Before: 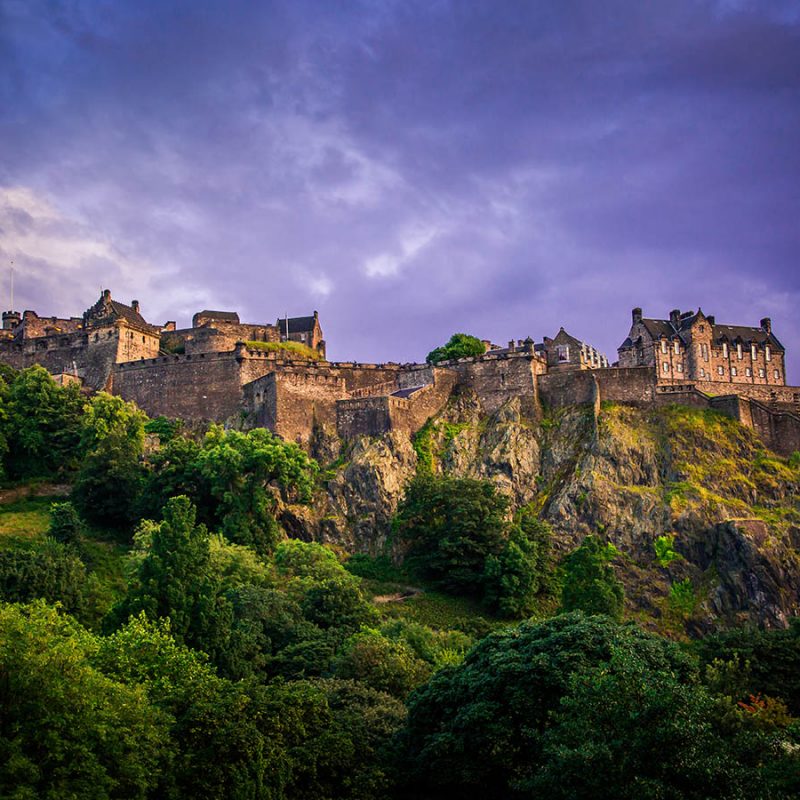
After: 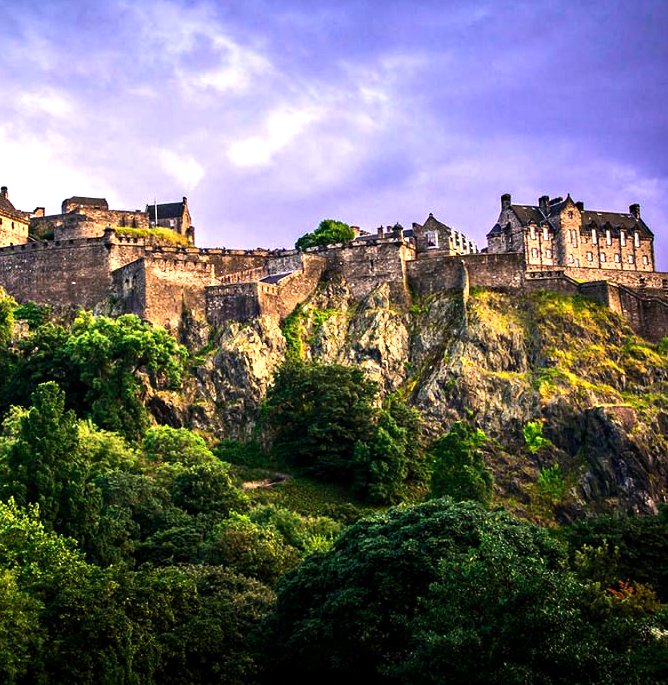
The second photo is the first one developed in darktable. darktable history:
exposure: black level correction 0.001, exposure 0.498 EV, compensate exposure bias true, compensate highlight preservation false
haze removal: compatibility mode true, adaptive false
crop: left 16.407%, top 14.325%
tone equalizer: -8 EV -0.711 EV, -7 EV -0.685 EV, -6 EV -0.616 EV, -5 EV -0.386 EV, -3 EV 0.405 EV, -2 EV 0.6 EV, -1 EV 0.687 EV, +0 EV 0.725 EV, edges refinement/feathering 500, mask exposure compensation -1.57 EV, preserve details no
